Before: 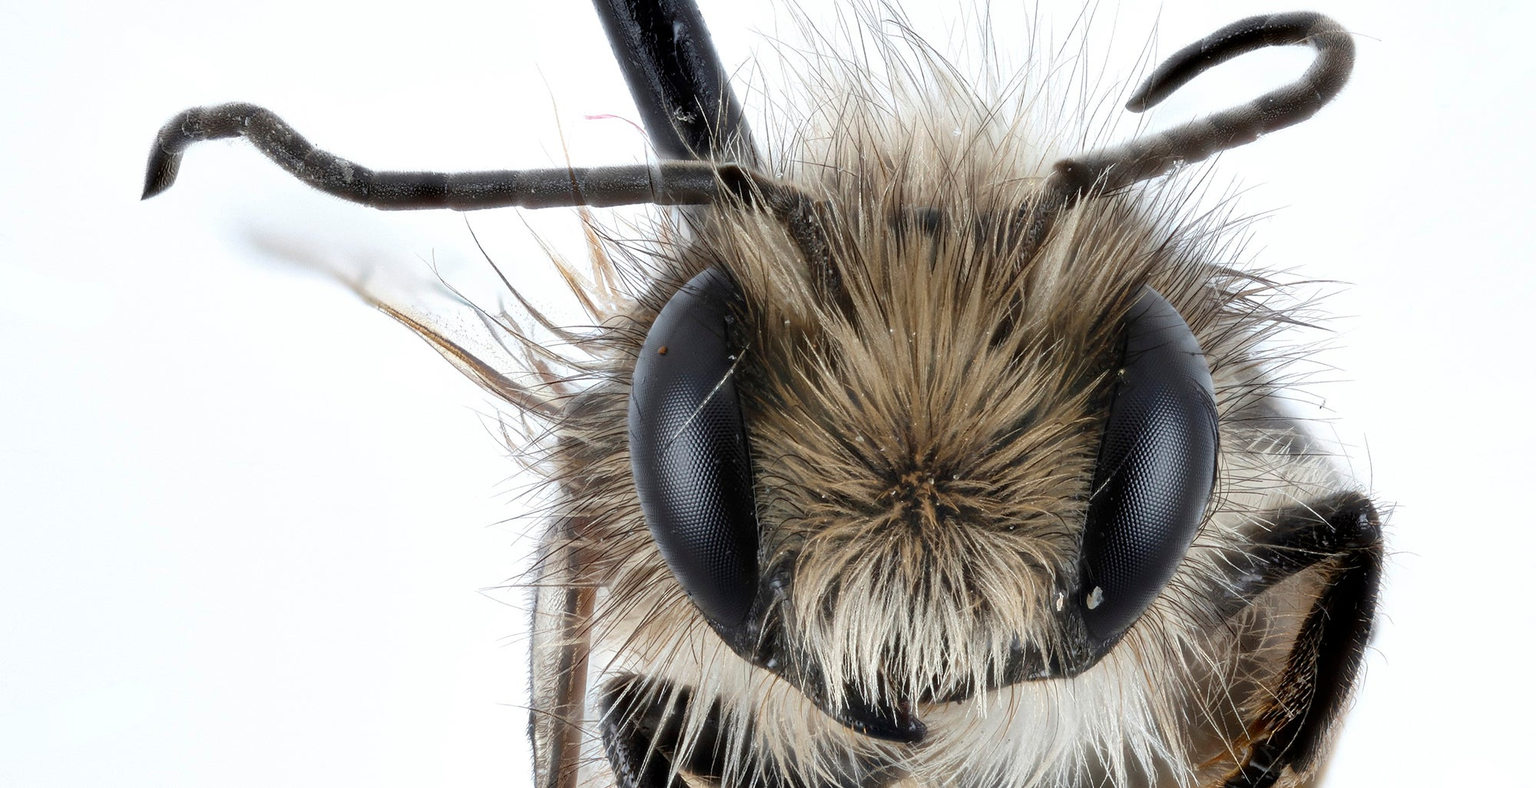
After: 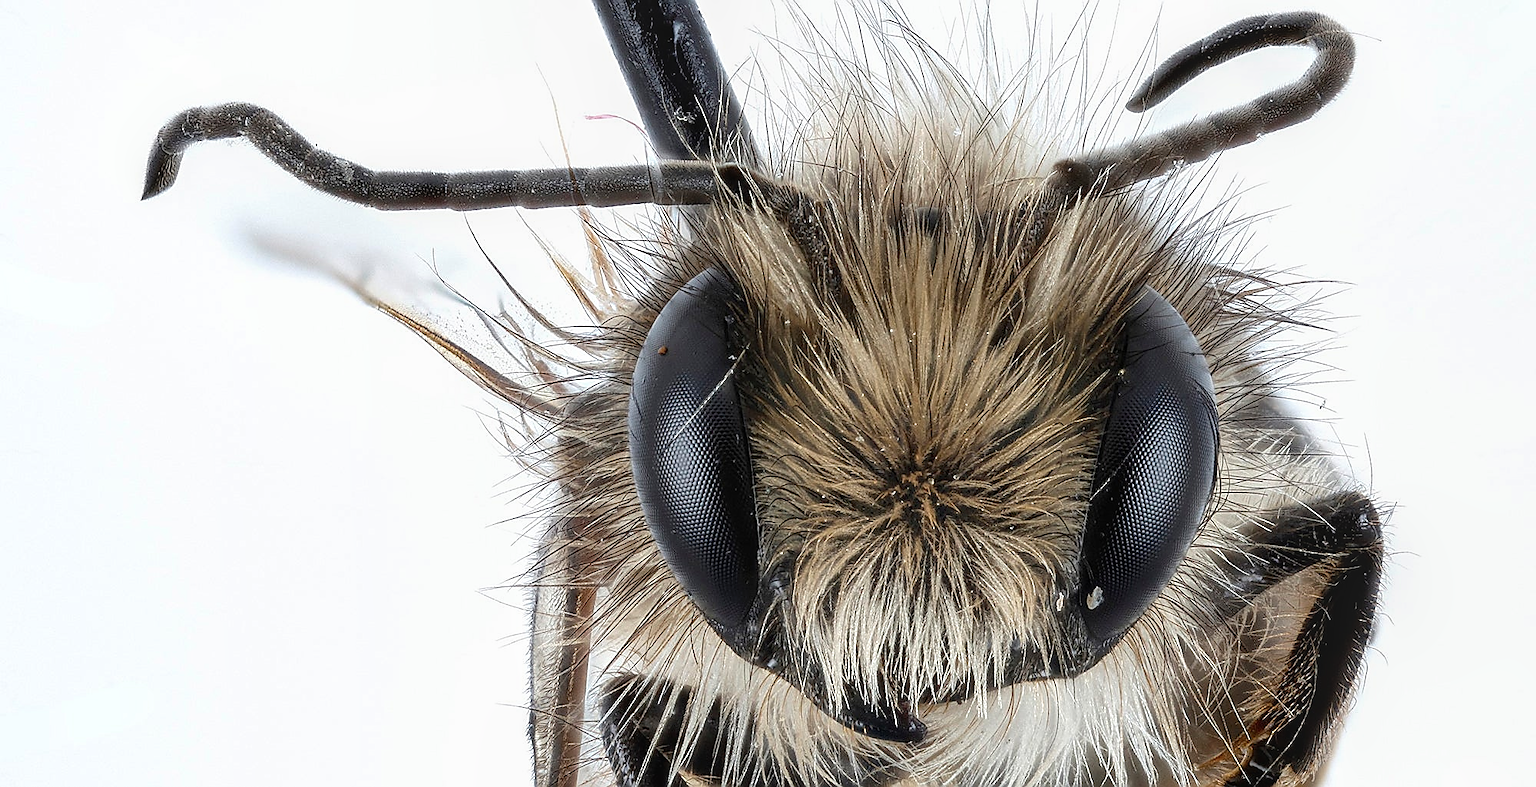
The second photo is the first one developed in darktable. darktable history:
local contrast: on, module defaults
sharpen: radius 1.4, amount 1.25, threshold 0.7
contrast brightness saturation: contrast 0.04, saturation 0.07
